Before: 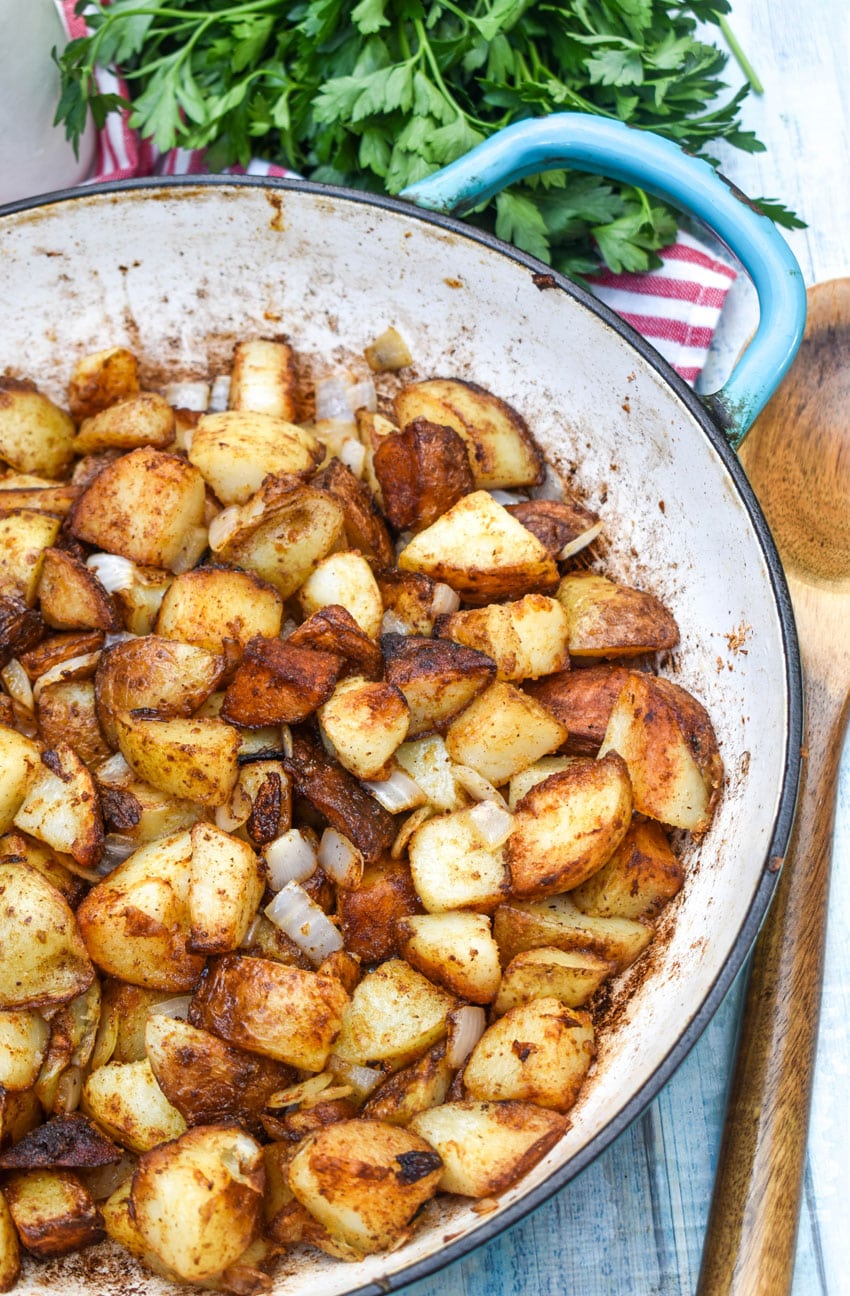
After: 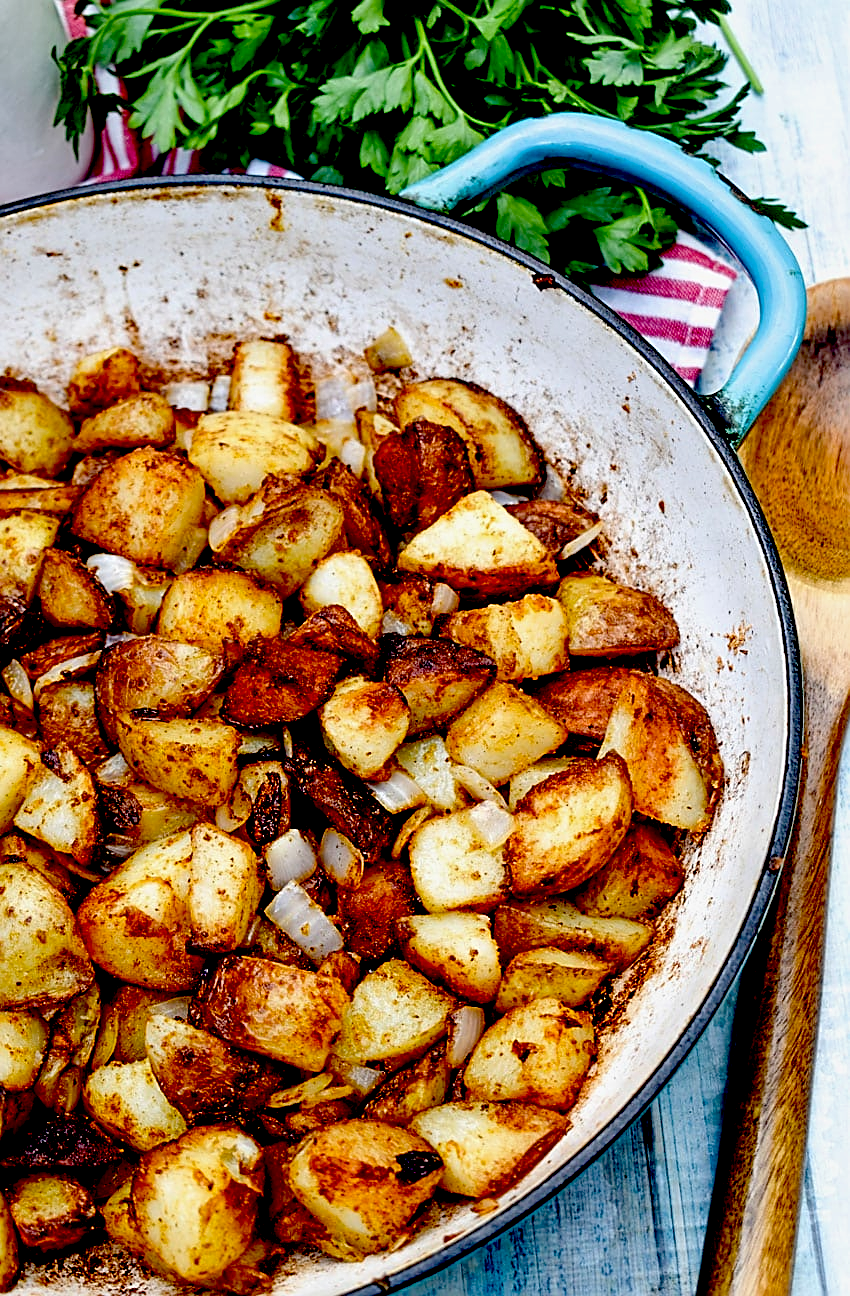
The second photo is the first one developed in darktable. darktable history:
sharpen: on, module defaults
tone equalizer: on, module defaults
exposure: black level correction 0.099, exposure -0.092 EV, compensate highlight preservation false
